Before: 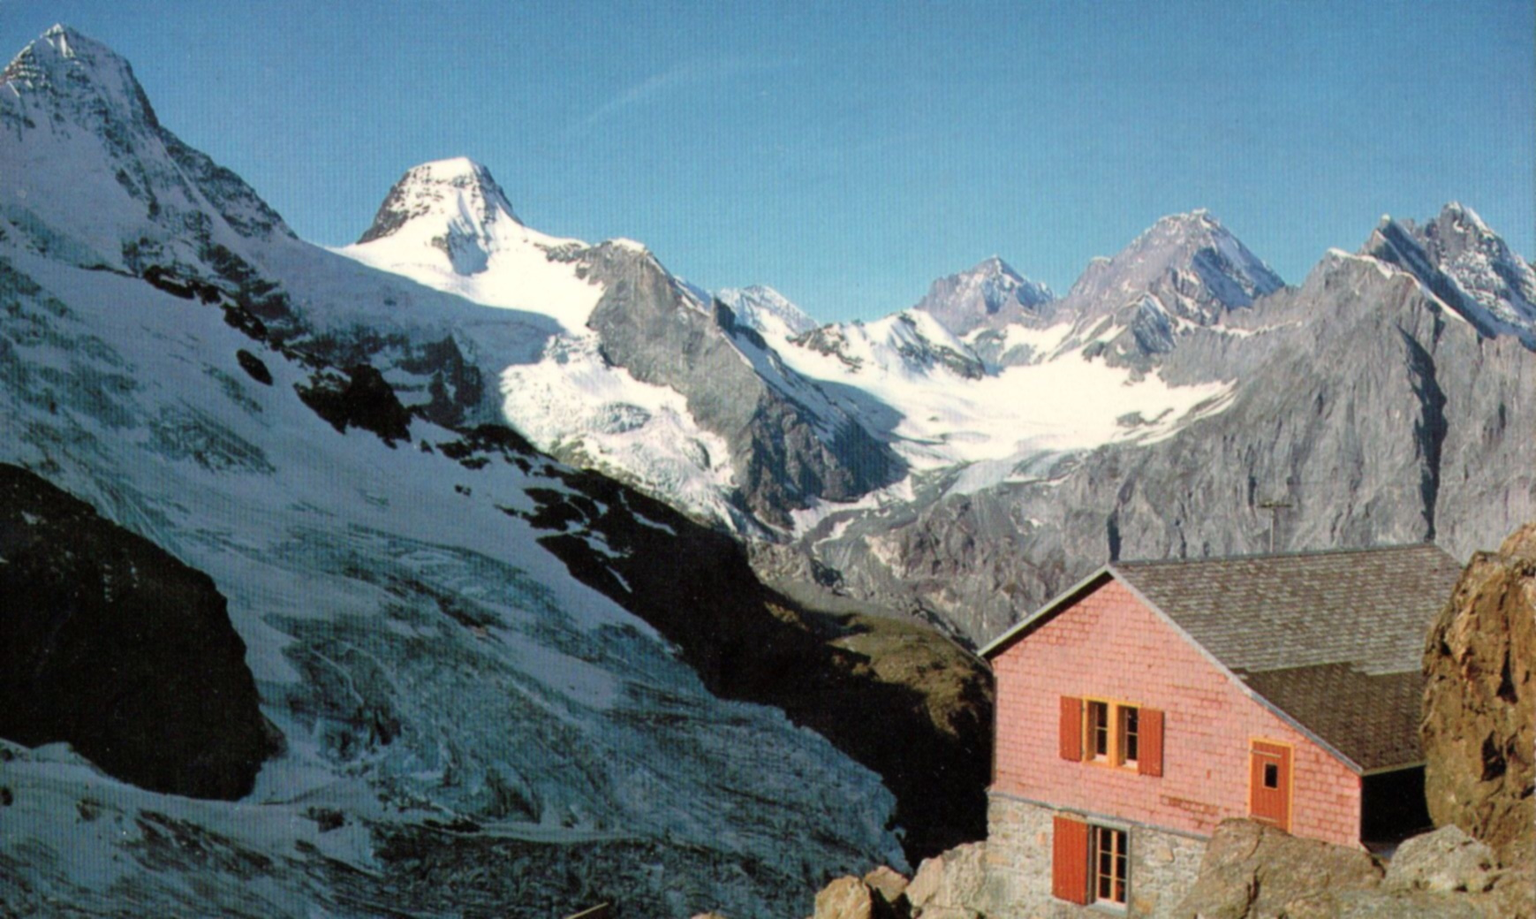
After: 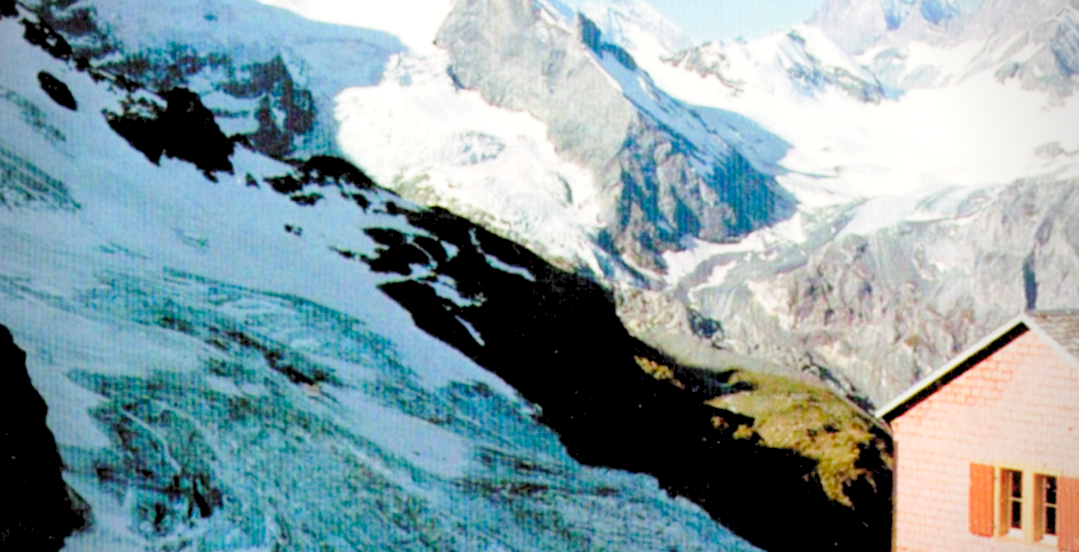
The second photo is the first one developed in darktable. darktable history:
crop: left 13.312%, top 31.28%, right 24.627%, bottom 15.582%
color balance rgb: perceptual saturation grading › global saturation 20%, perceptual saturation grading › highlights -50%, perceptual saturation grading › shadows 30%, perceptual brilliance grading › global brilliance 10%, perceptual brilliance grading › shadows 15%
rgb levels: preserve colors sum RGB, levels [[0.038, 0.433, 0.934], [0, 0.5, 1], [0, 0.5, 1]]
base curve: curves: ch0 [(0, 0) (0.028, 0.03) (0.121, 0.232) (0.46, 0.748) (0.859, 0.968) (1, 1)], preserve colors none
vignetting: on, module defaults
